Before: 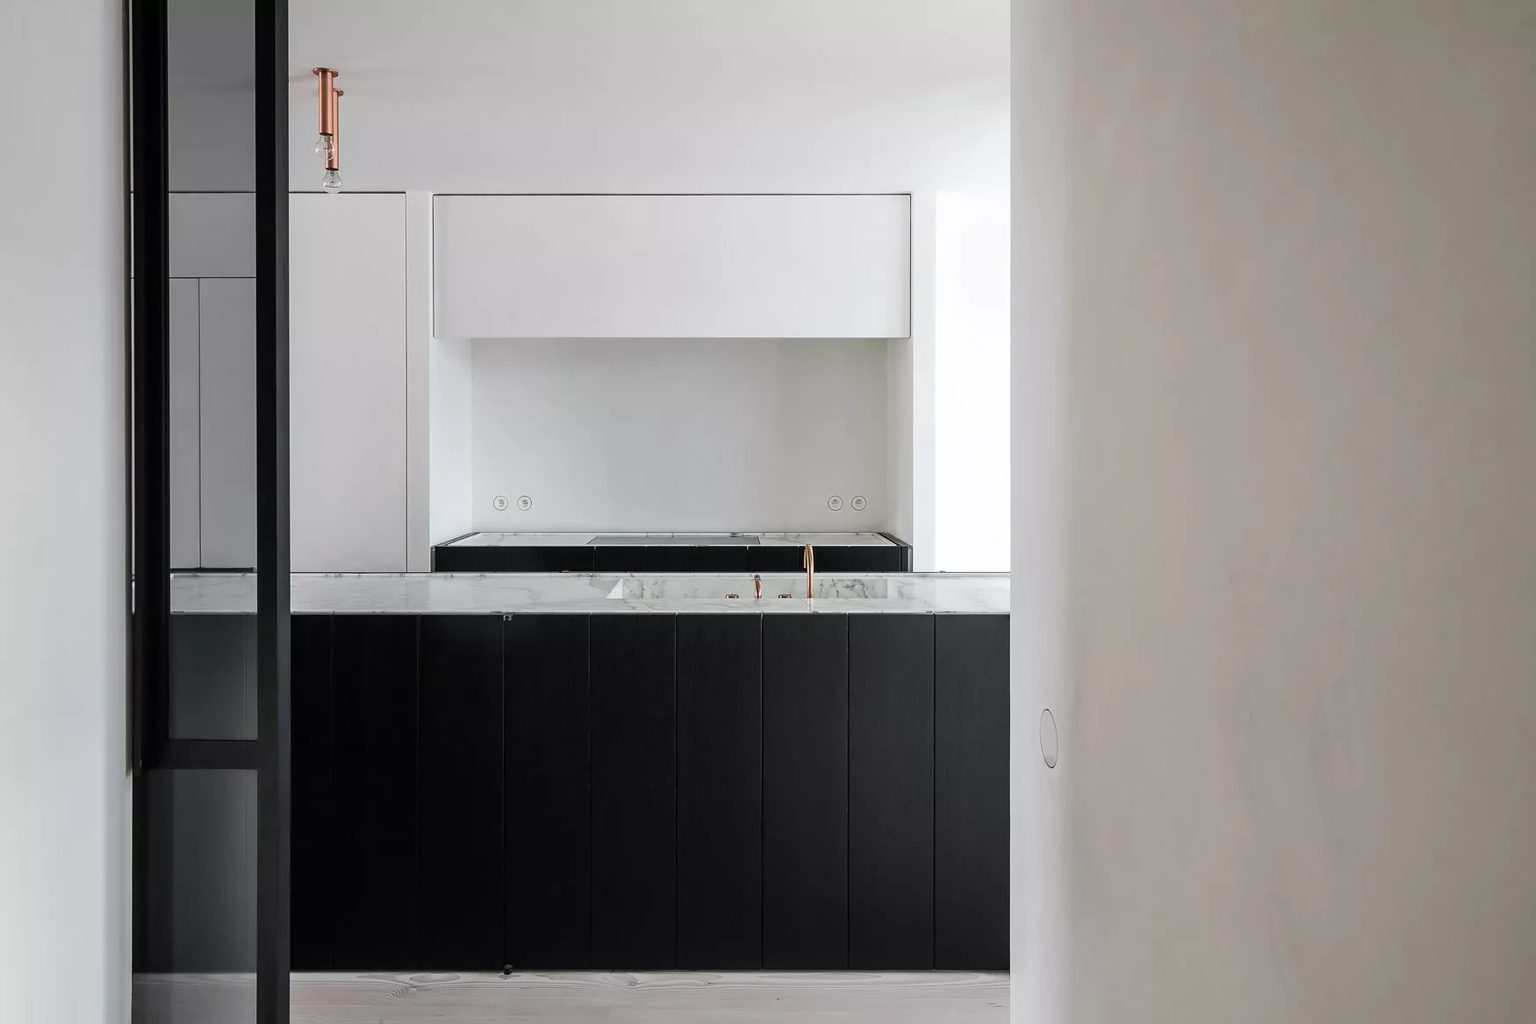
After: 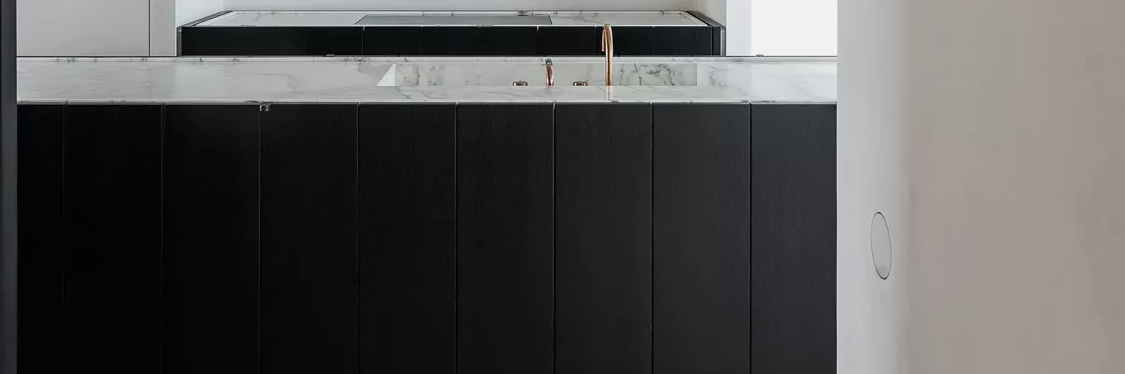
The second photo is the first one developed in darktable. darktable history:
exposure: exposure -0.155 EV, compensate exposure bias true, compensate highlight preservation false
crop: left 17.984%, top 51.104%, right 17.701%, bottom 16.794%
